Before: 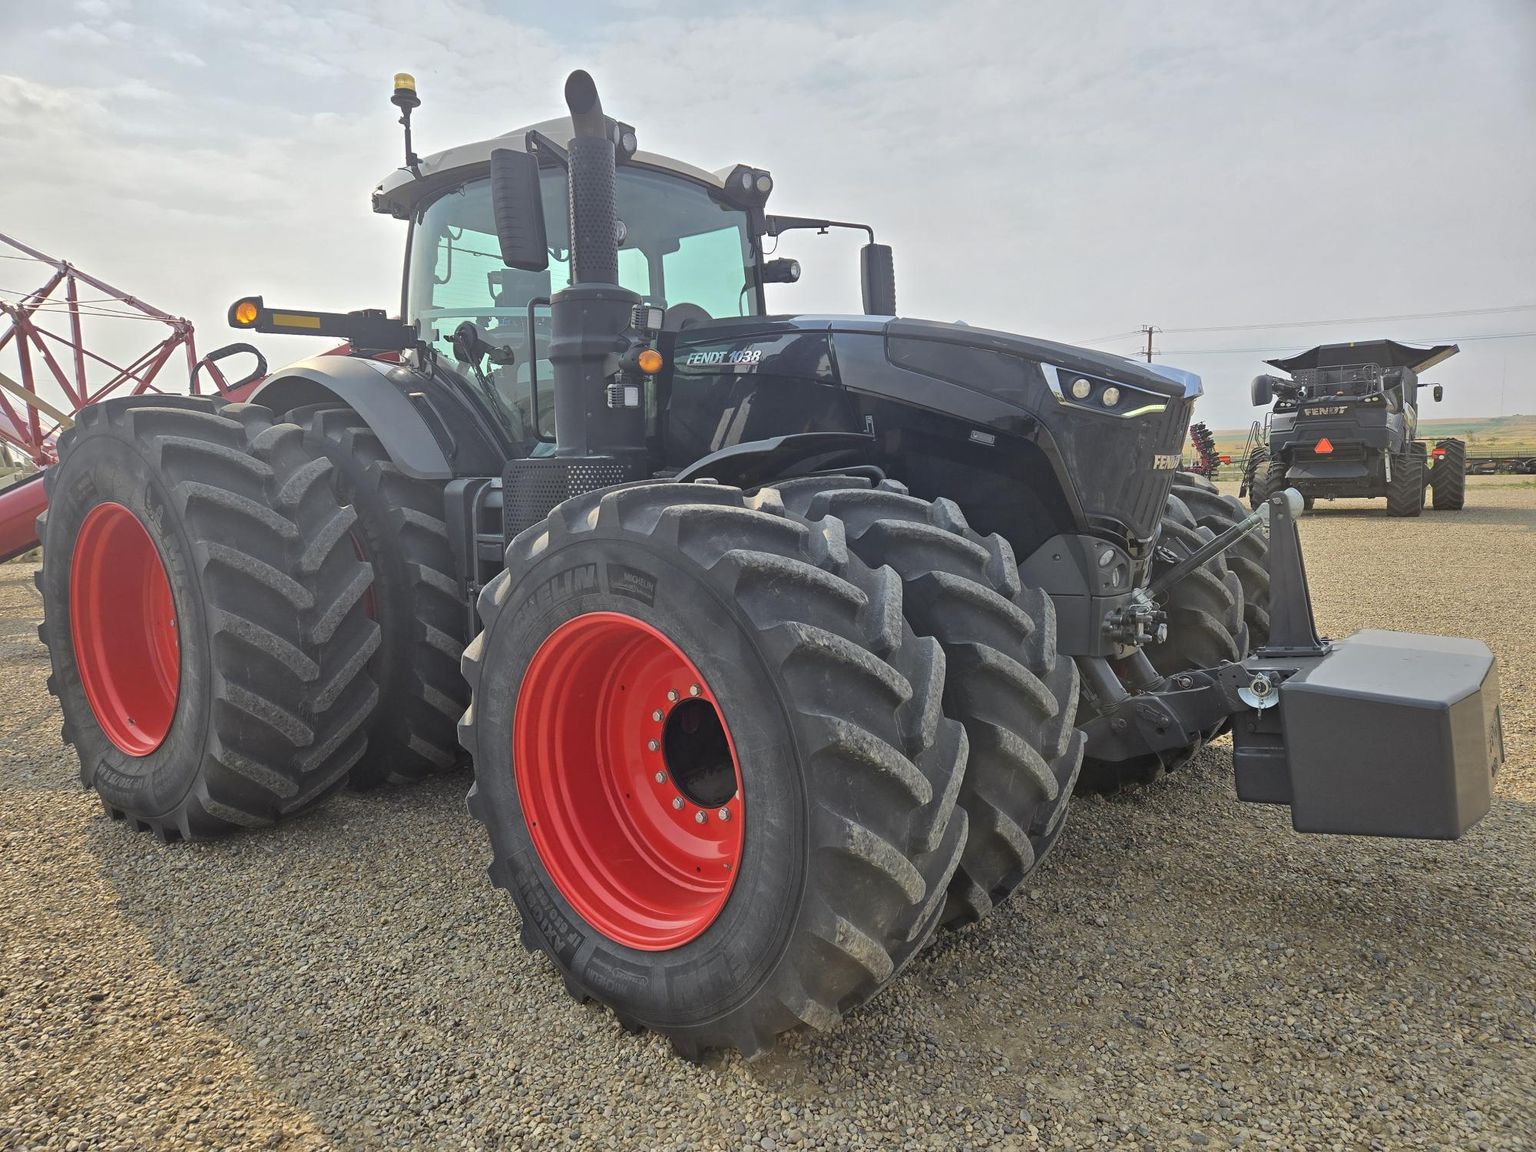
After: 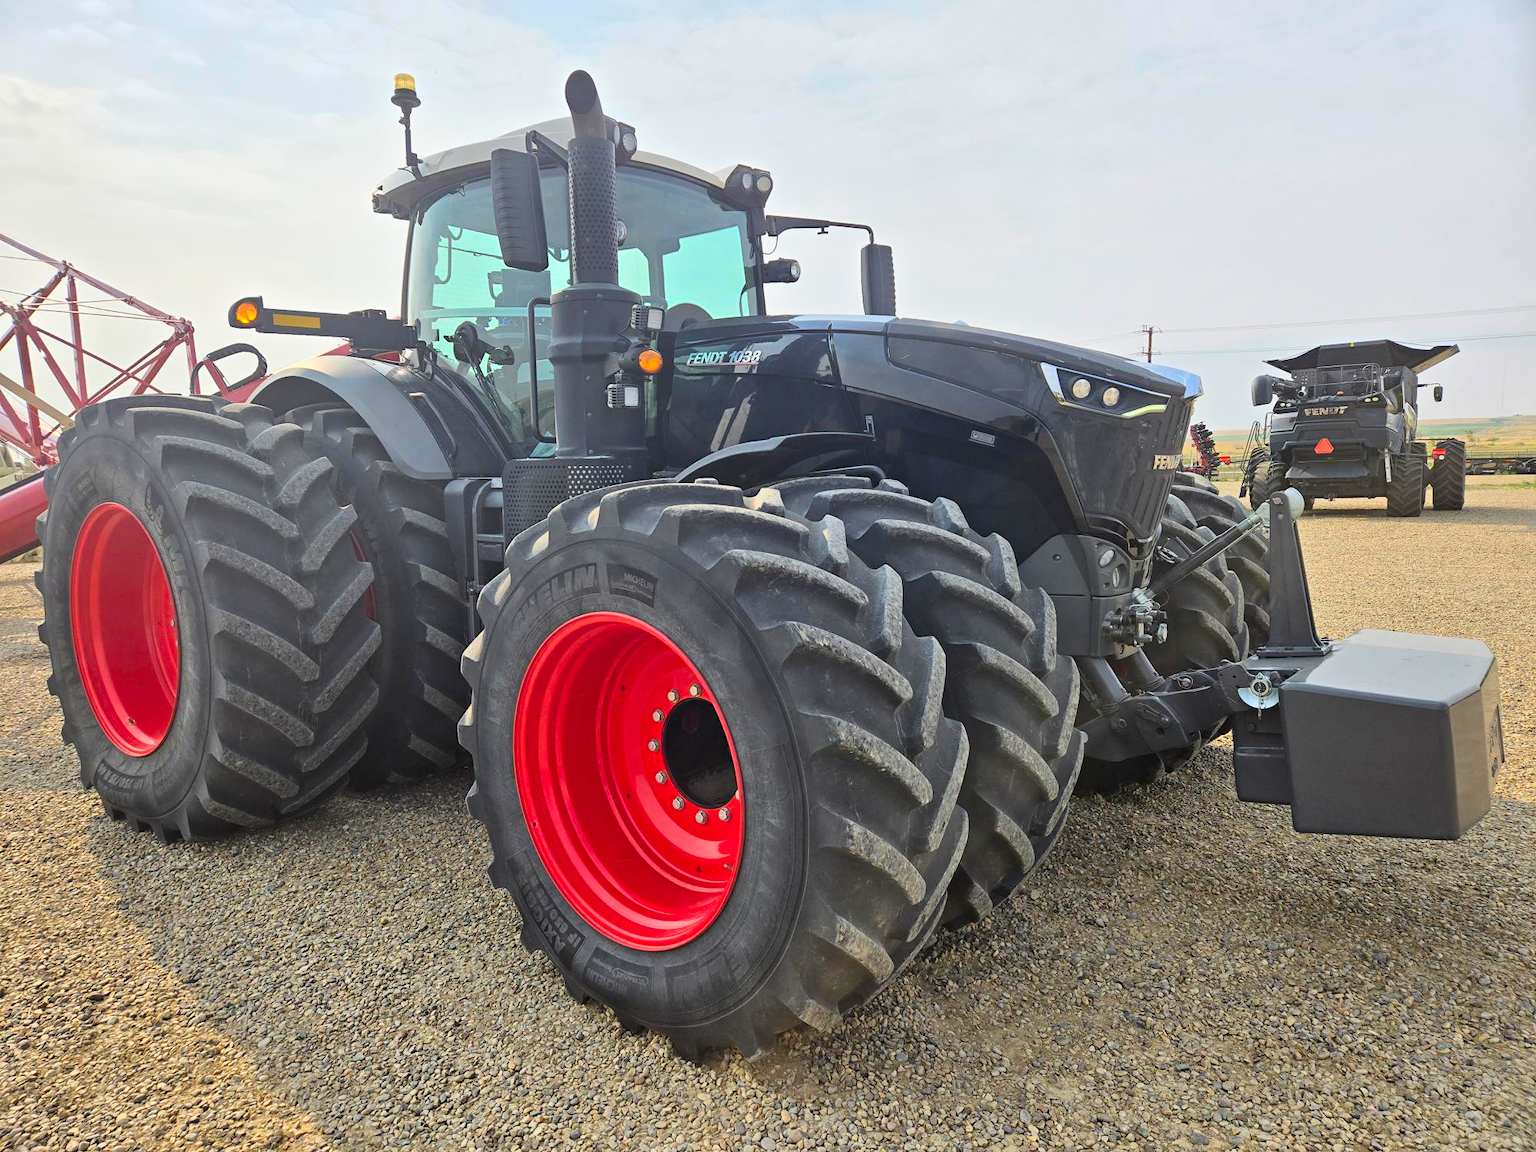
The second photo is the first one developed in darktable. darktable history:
contrast brightness saturation: contrast 0.228, brightness 0.105, saturation 0.287
filmic rgb: black relative exposure -9.52 EV, white relative exposure 3.02 EV, hardness 6.16
